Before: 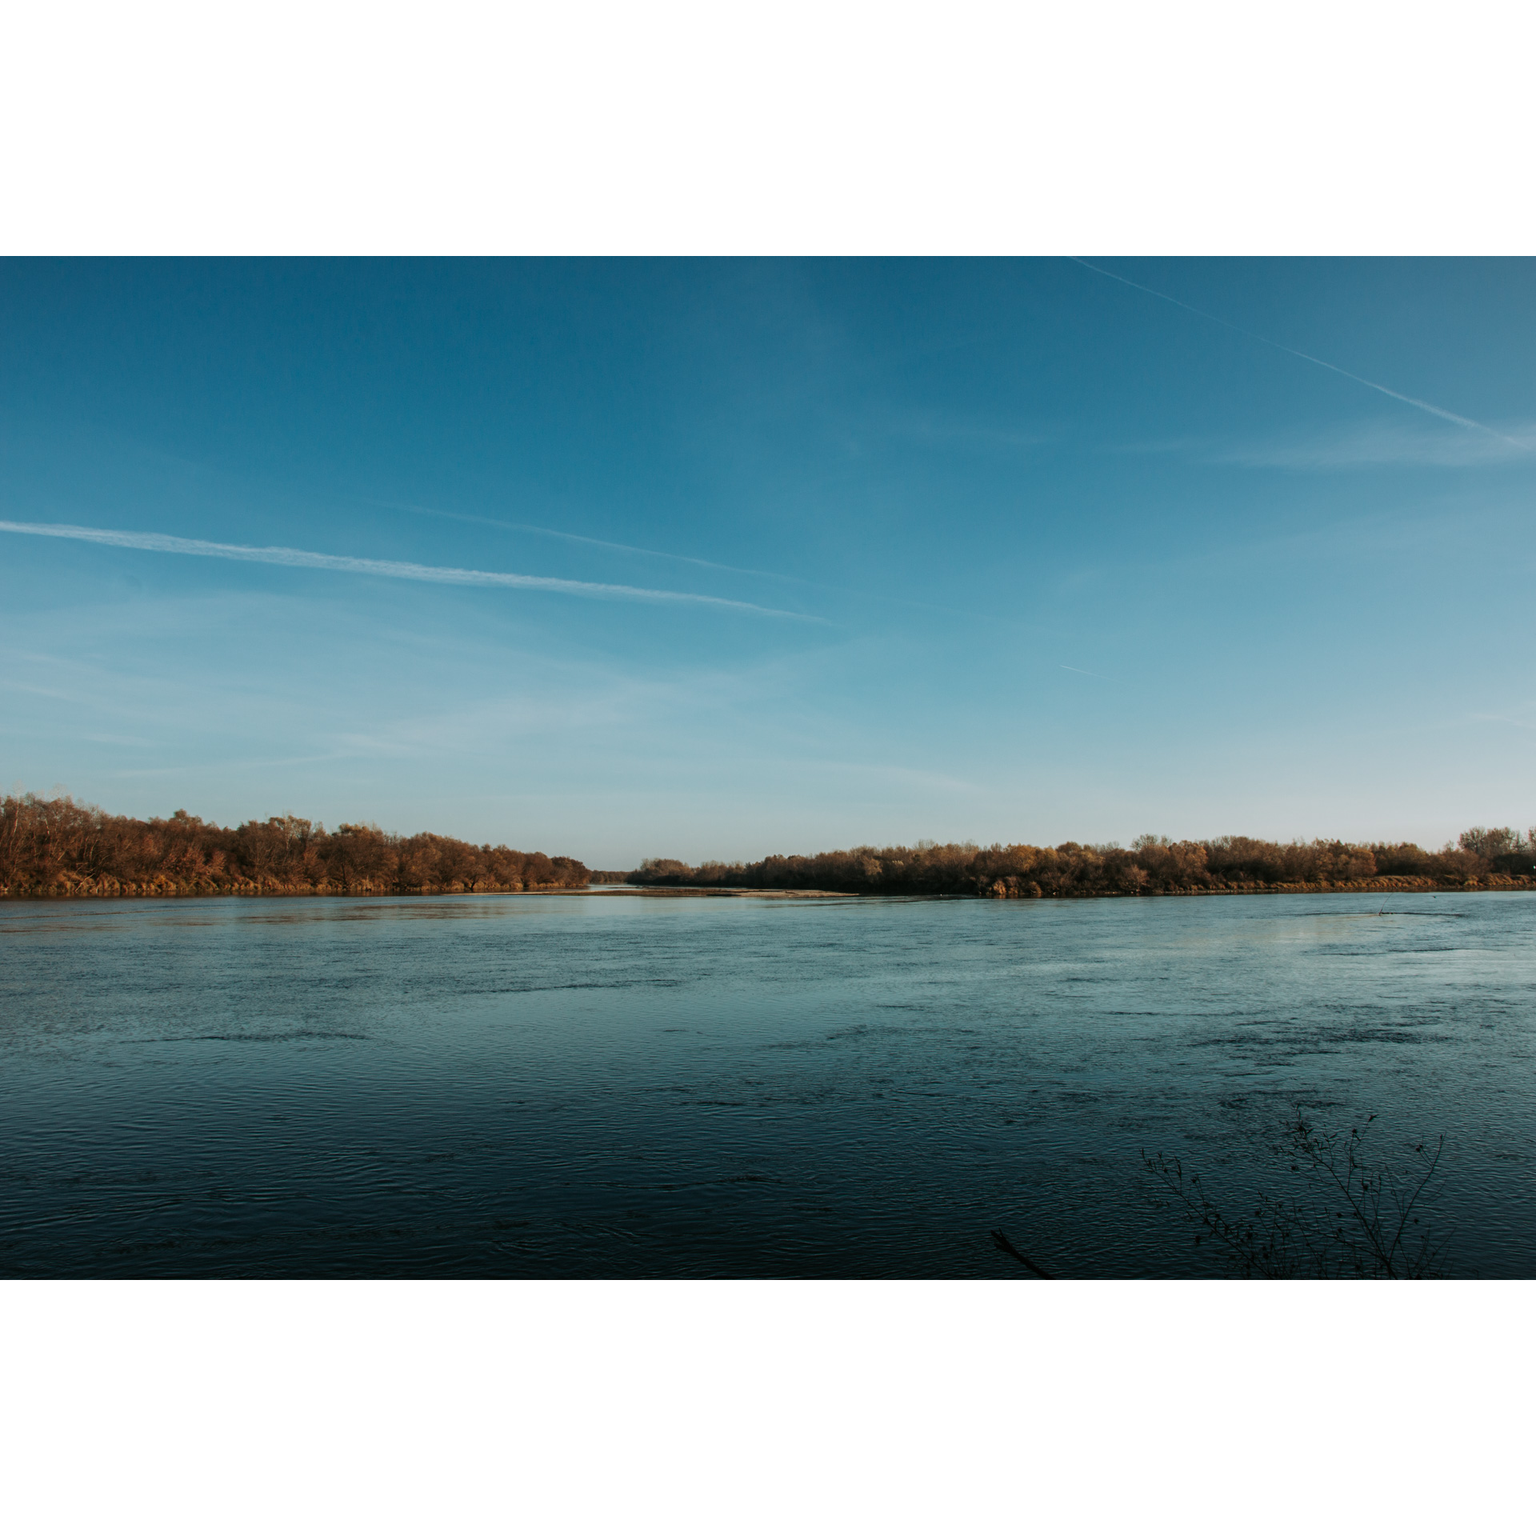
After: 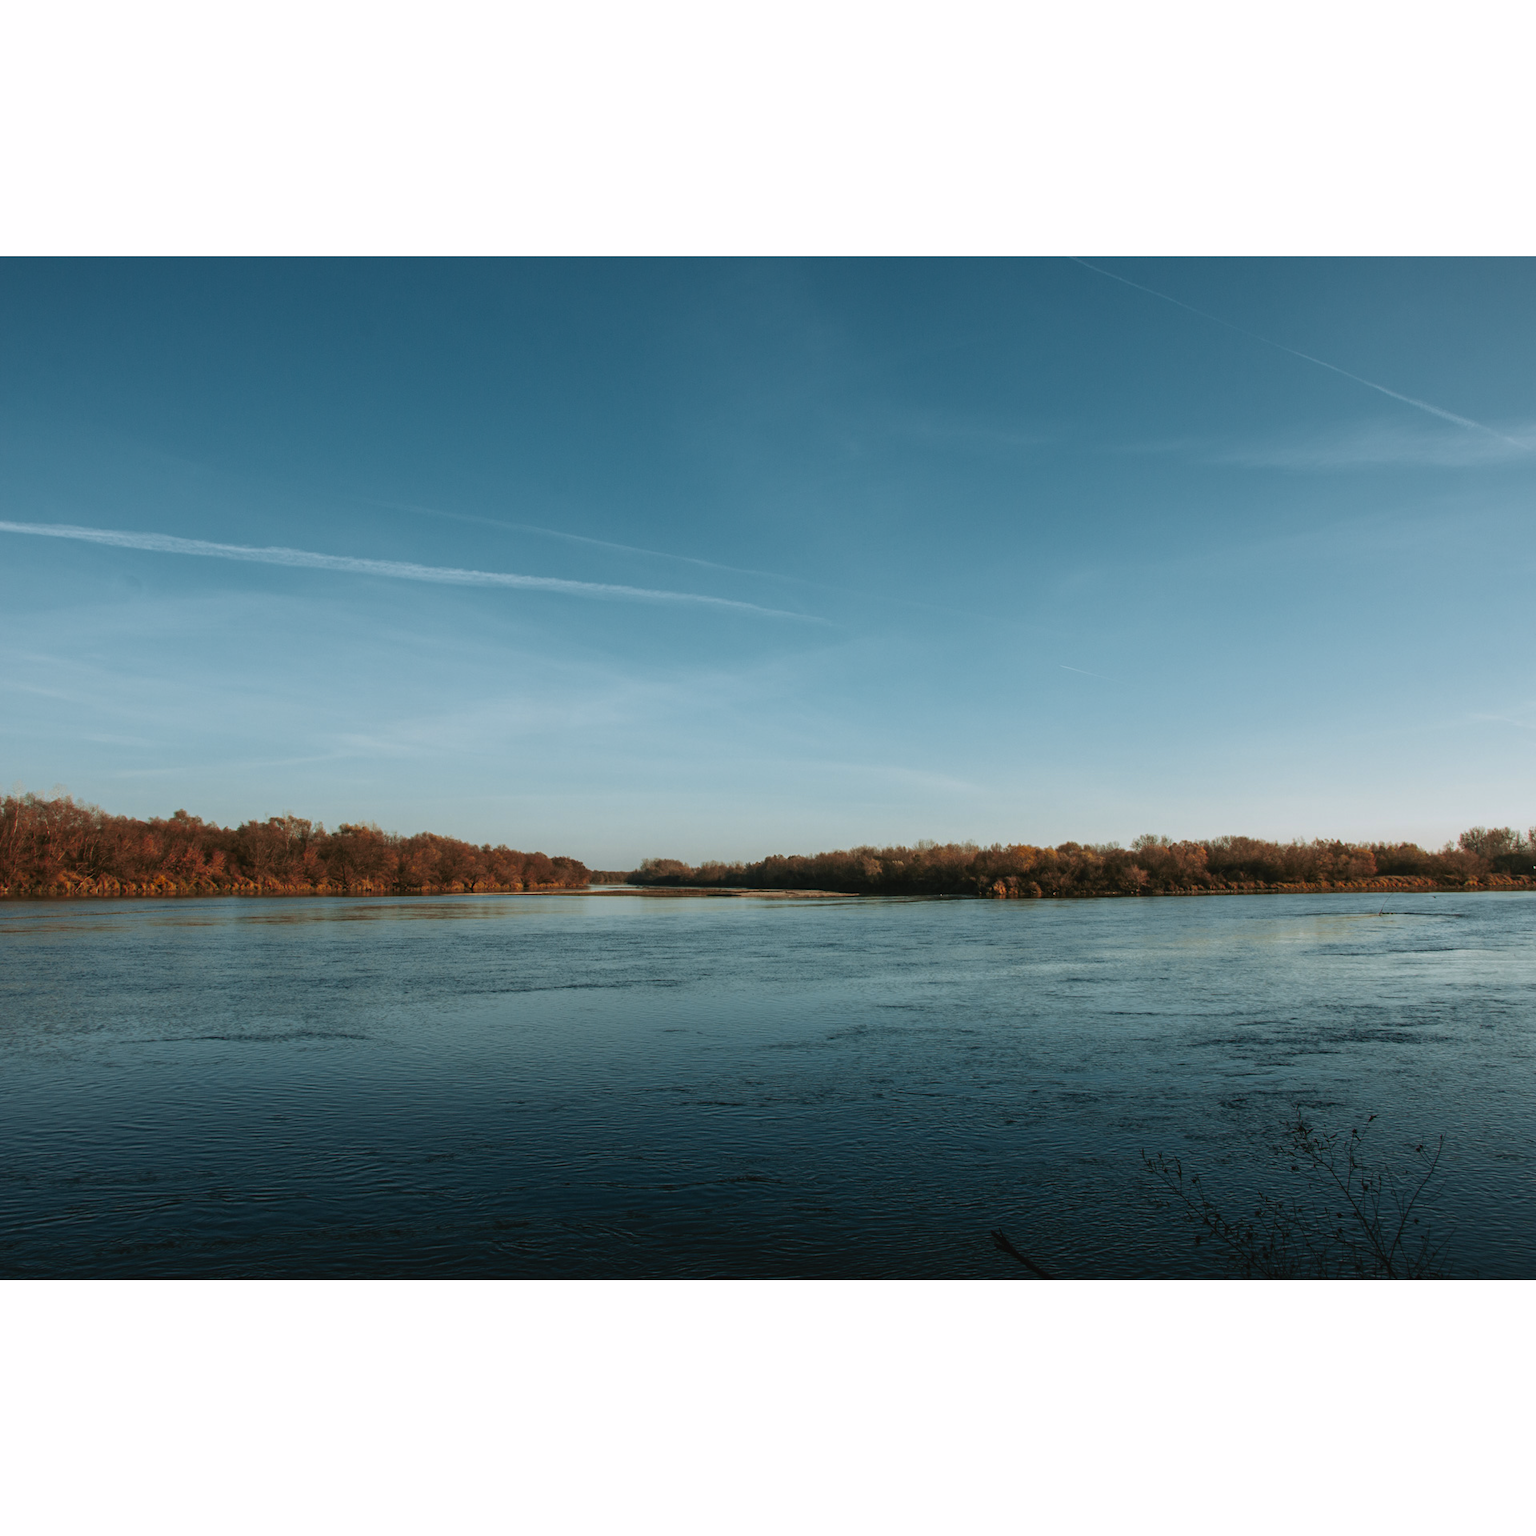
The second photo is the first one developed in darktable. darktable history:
tone curve: curves: ch0 [(0, 0.024) (0.119, 0.146) (0.474, 0.464) (0.718, 0.721) (0.817, 0.839) (1, 0.998)]; ch1 [(0, 0) (0.377, 0.416) (0.439, 0.451) (0.477, 0.477) (0.501, 0.503) (0.538, 0.544) (0.58, 0.602) (0.664, 0.676) (0.783, 0.804) (1, 1)]; ch2 [(0, 0) (0.38, 0.405) (0.463, 0.456) (0.498, 0.497) (0.524, 0.535) (0.578, 0.576) (0.648, 0.665) (1, 1)], color space Lab, independent channels, preserve colors none
